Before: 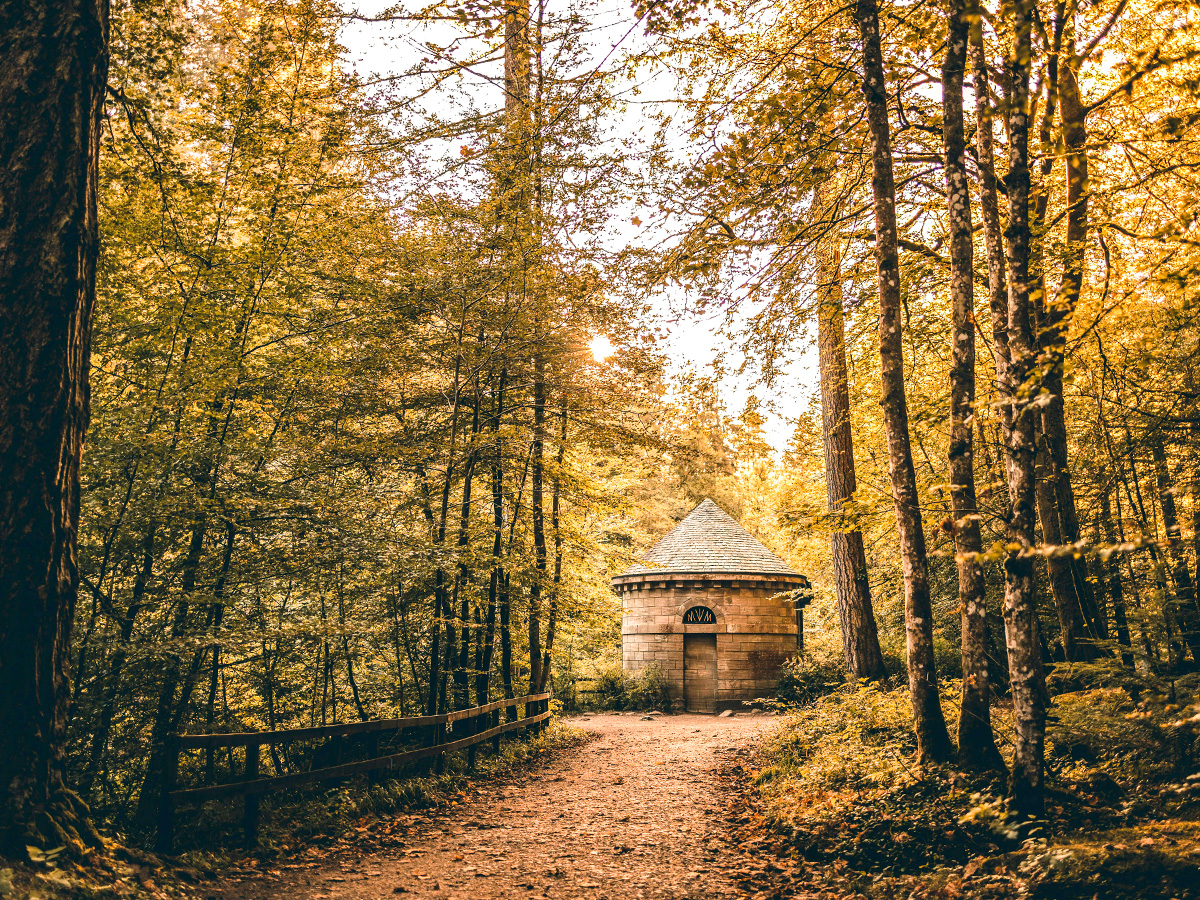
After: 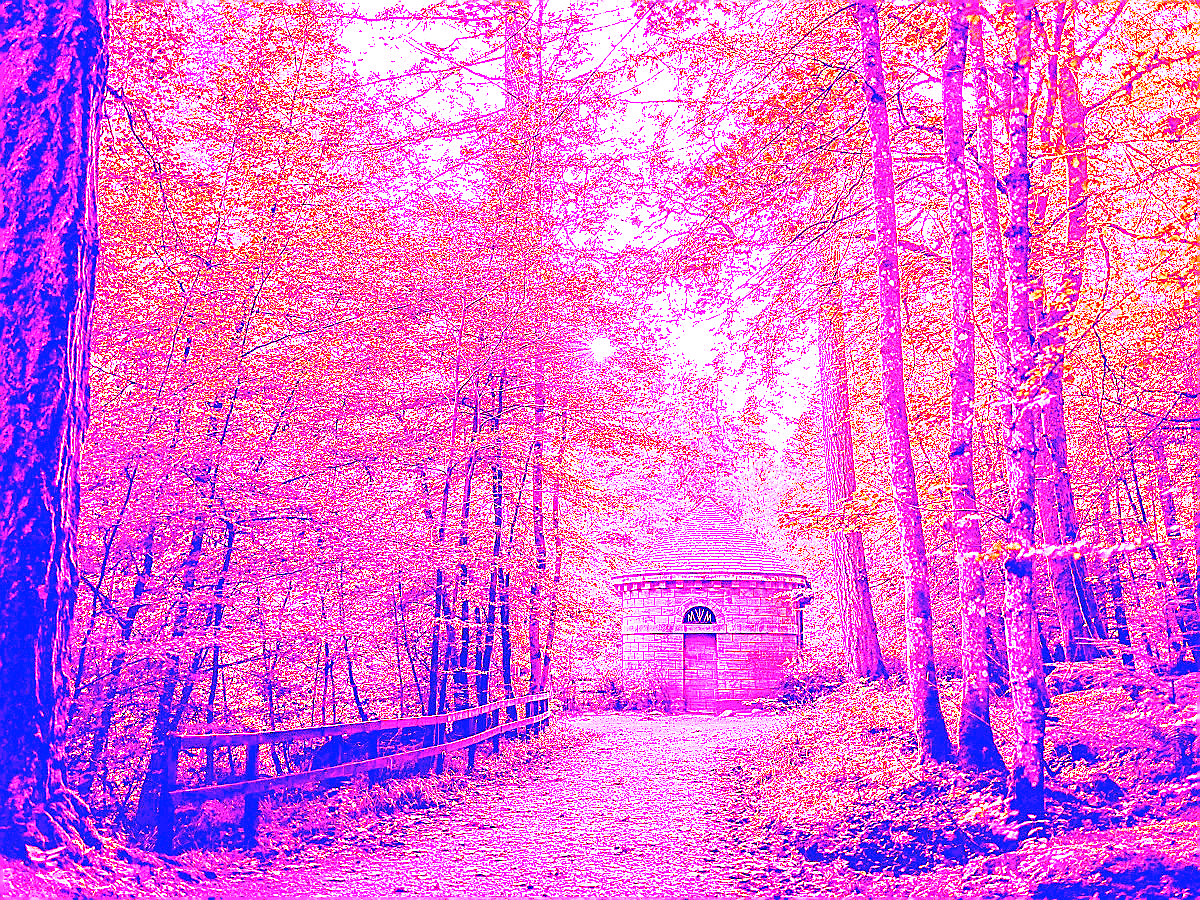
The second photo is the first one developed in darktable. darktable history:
white balance: red 8, blue 8
sharpen: radius 1, threshold 1
